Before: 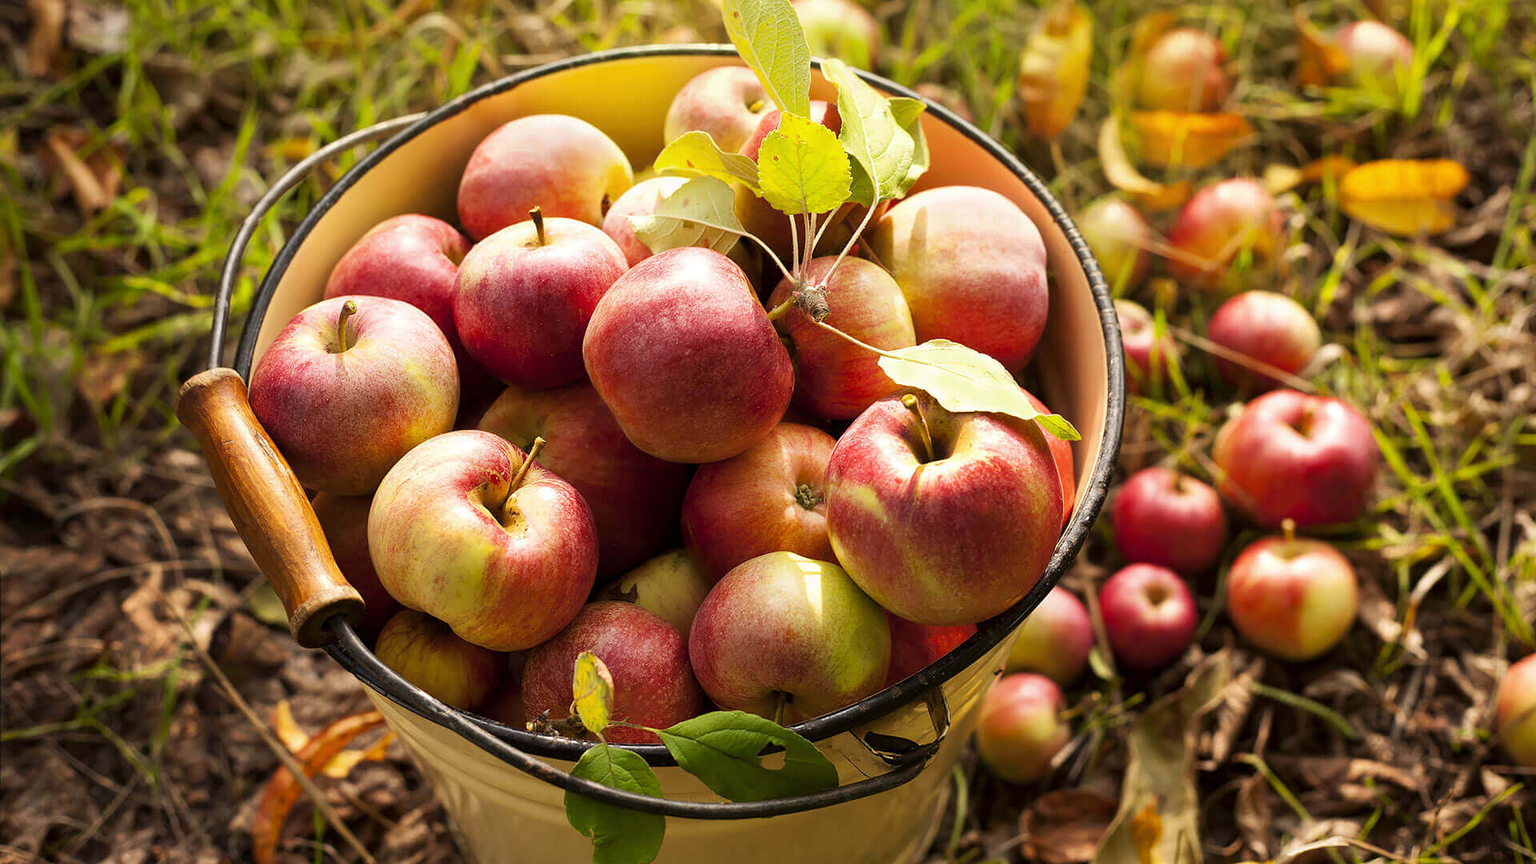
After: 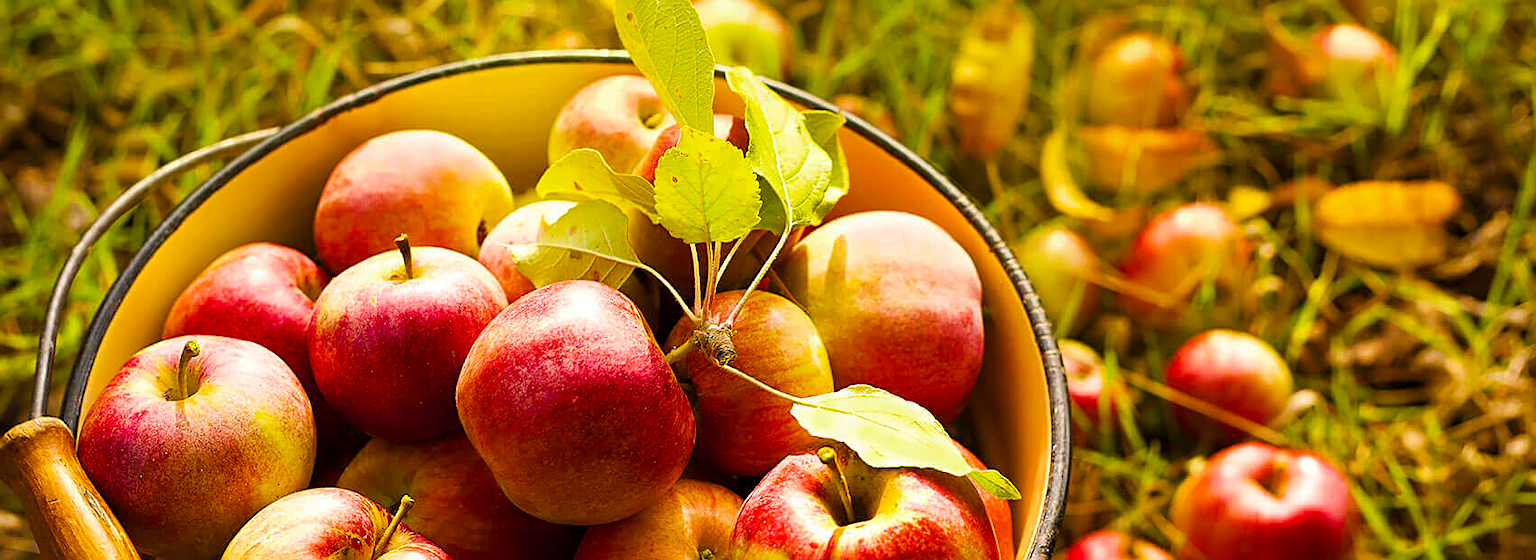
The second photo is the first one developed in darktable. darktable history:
sharpen: on, module defaults
color balance rgb: linear chroma grading › global chroma 23.15%, perceptual saturation grading › global saturation 28.7%, perceptual saturation grading › mid-tones 12.04%, perceptual saturation grading › shadows 10.19%, global vibrance 22.22%
crop and rotate: left 11.812%, bottom 42.776%
